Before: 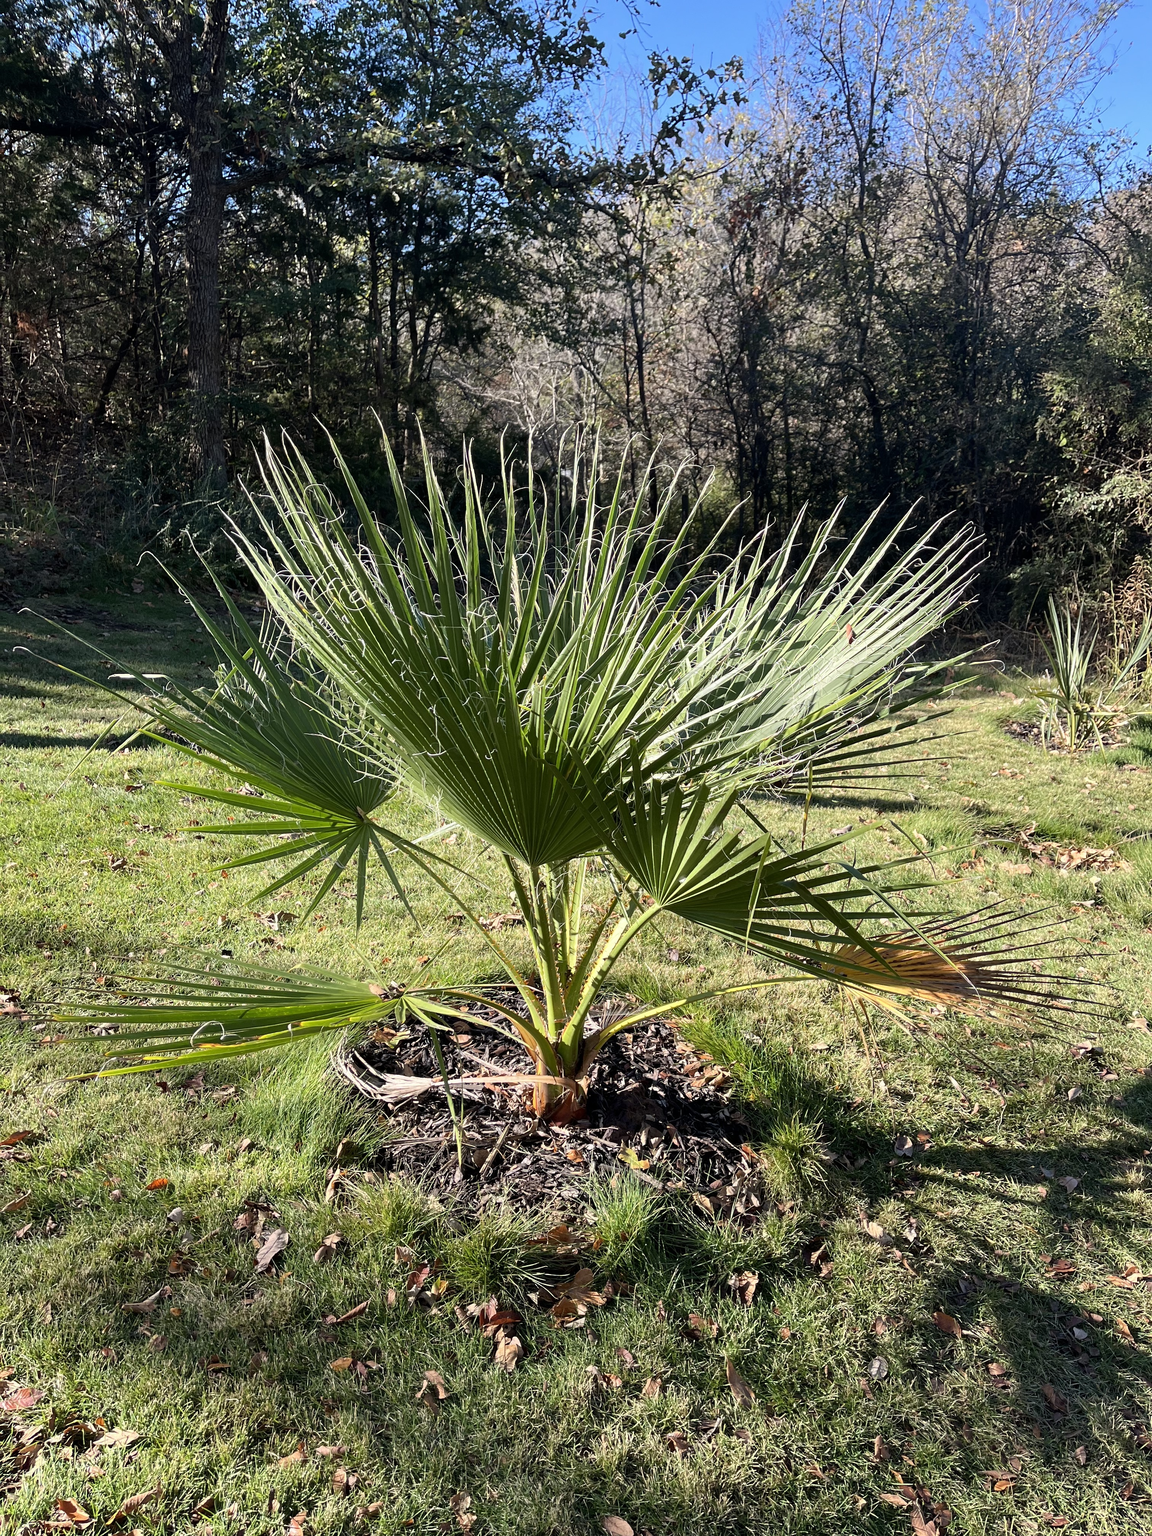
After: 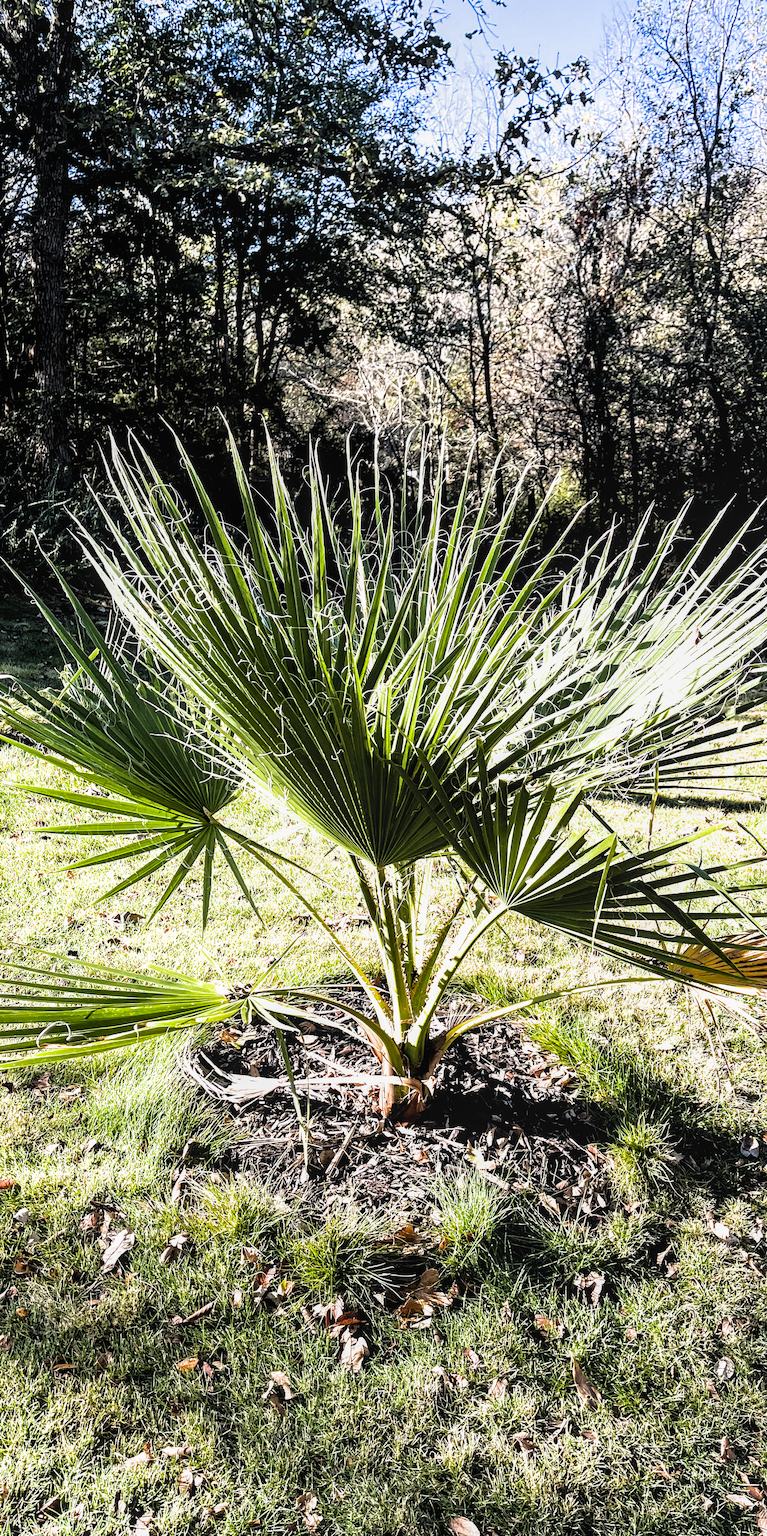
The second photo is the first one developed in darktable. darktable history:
crop and rotate: left 13.409%, right 19.924%
fill light: on, module defaults
color balance rgb: shadows lift › luminance -10%, power › luminance -9%, linear chroma grading › global chroma 10%, global vibrance 10%, contrast 15%, saturation formula JzAzBz (2021)
local contrast: on, module defaults
filmic rgb: black relative exposure -4.93 EV, white relative exposure 2.84 EV, hardness 3.72
exposure: black level correction 0, exposure 1 EV, compensate exposure bias true, compensate highlight preservation false
color contrast: green-magenta contrast 0.81
